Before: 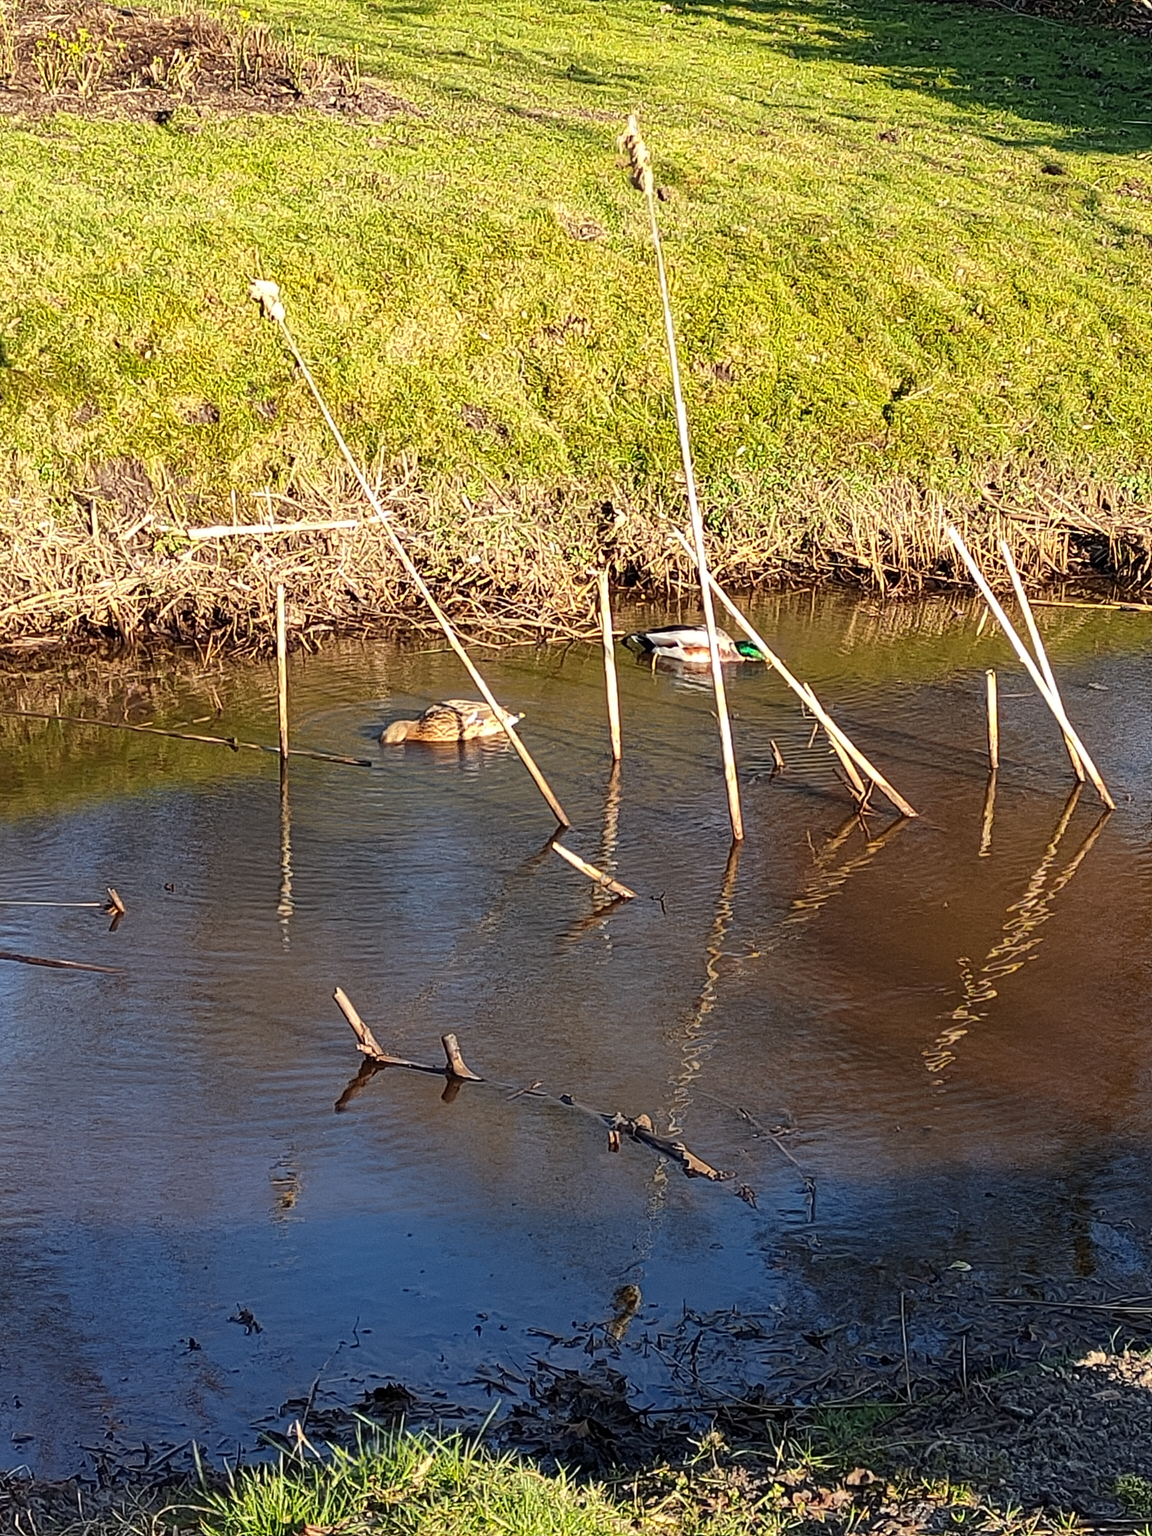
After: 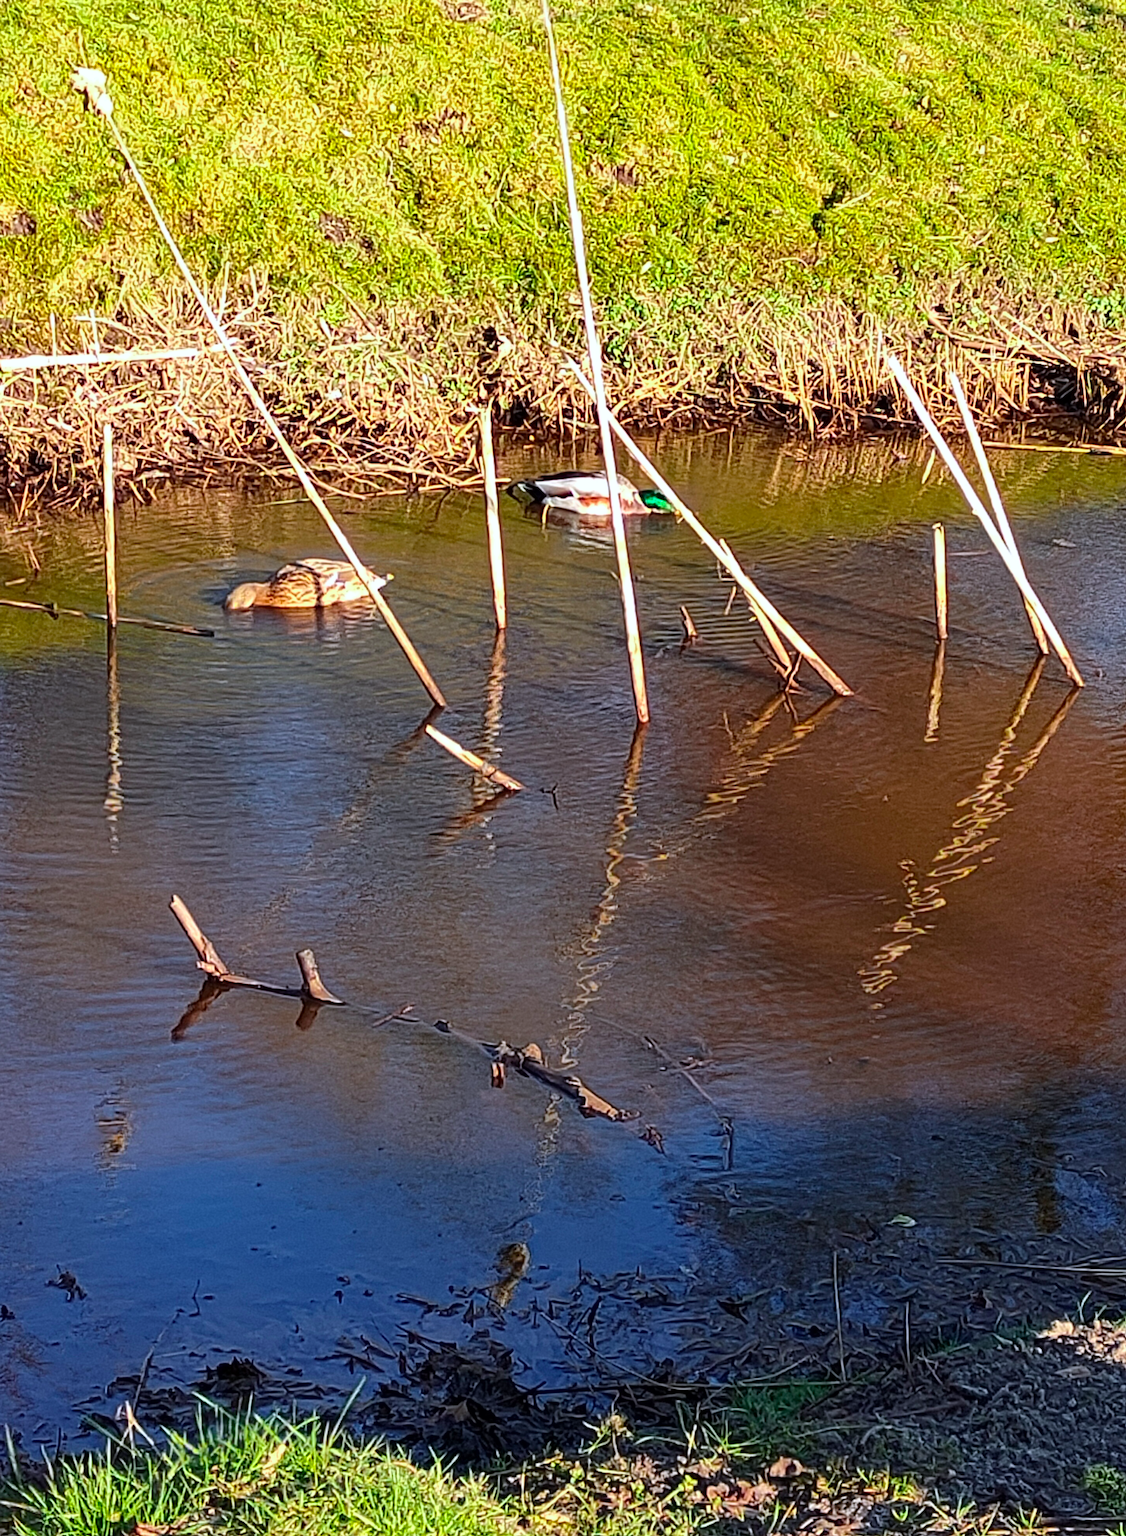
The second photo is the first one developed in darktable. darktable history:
crop: left 16.402%, top 14.479%
color calibration: output R [0.948, 0.091, -0.04, 0], output G [-0.3, 1.384, -0.085, 0], output B [-0.108, 0.061, 1.08, 0], illuminant as shot in camera, x 0.358, y 0.373, temperature 4628.91 K, gamut compression 1.74
